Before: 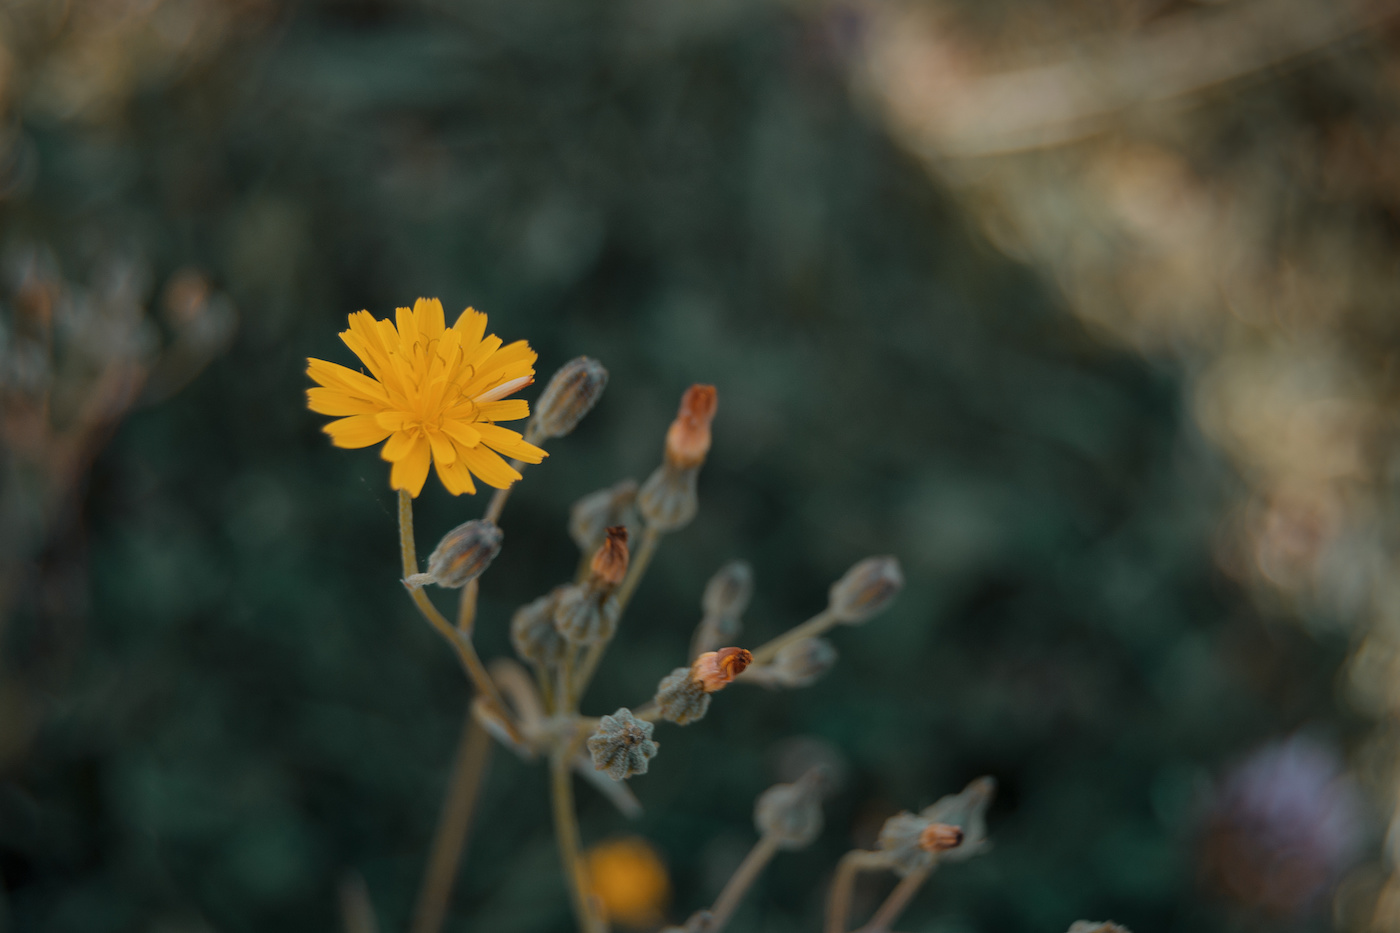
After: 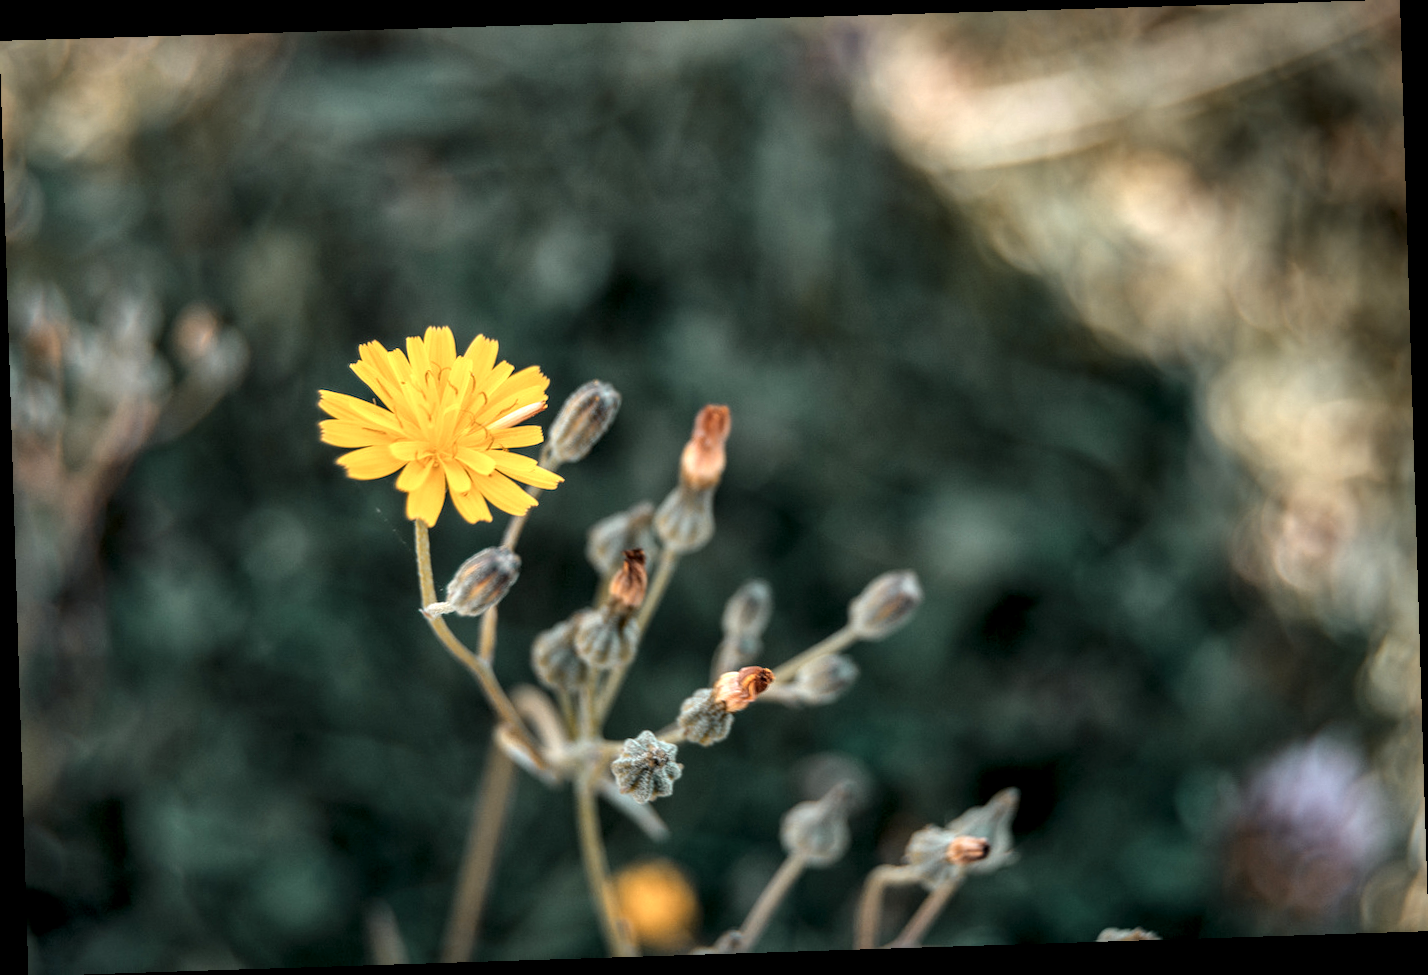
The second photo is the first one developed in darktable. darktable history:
local contrast: detail 203%
rotate and perspective: rotation -1.77°, lens shift (horizontal) 0.004, automatic cropping off
exposure: black level correction 0, exposure 0.5 EV, compensate exposure bias true, compensate highlight preservation false
